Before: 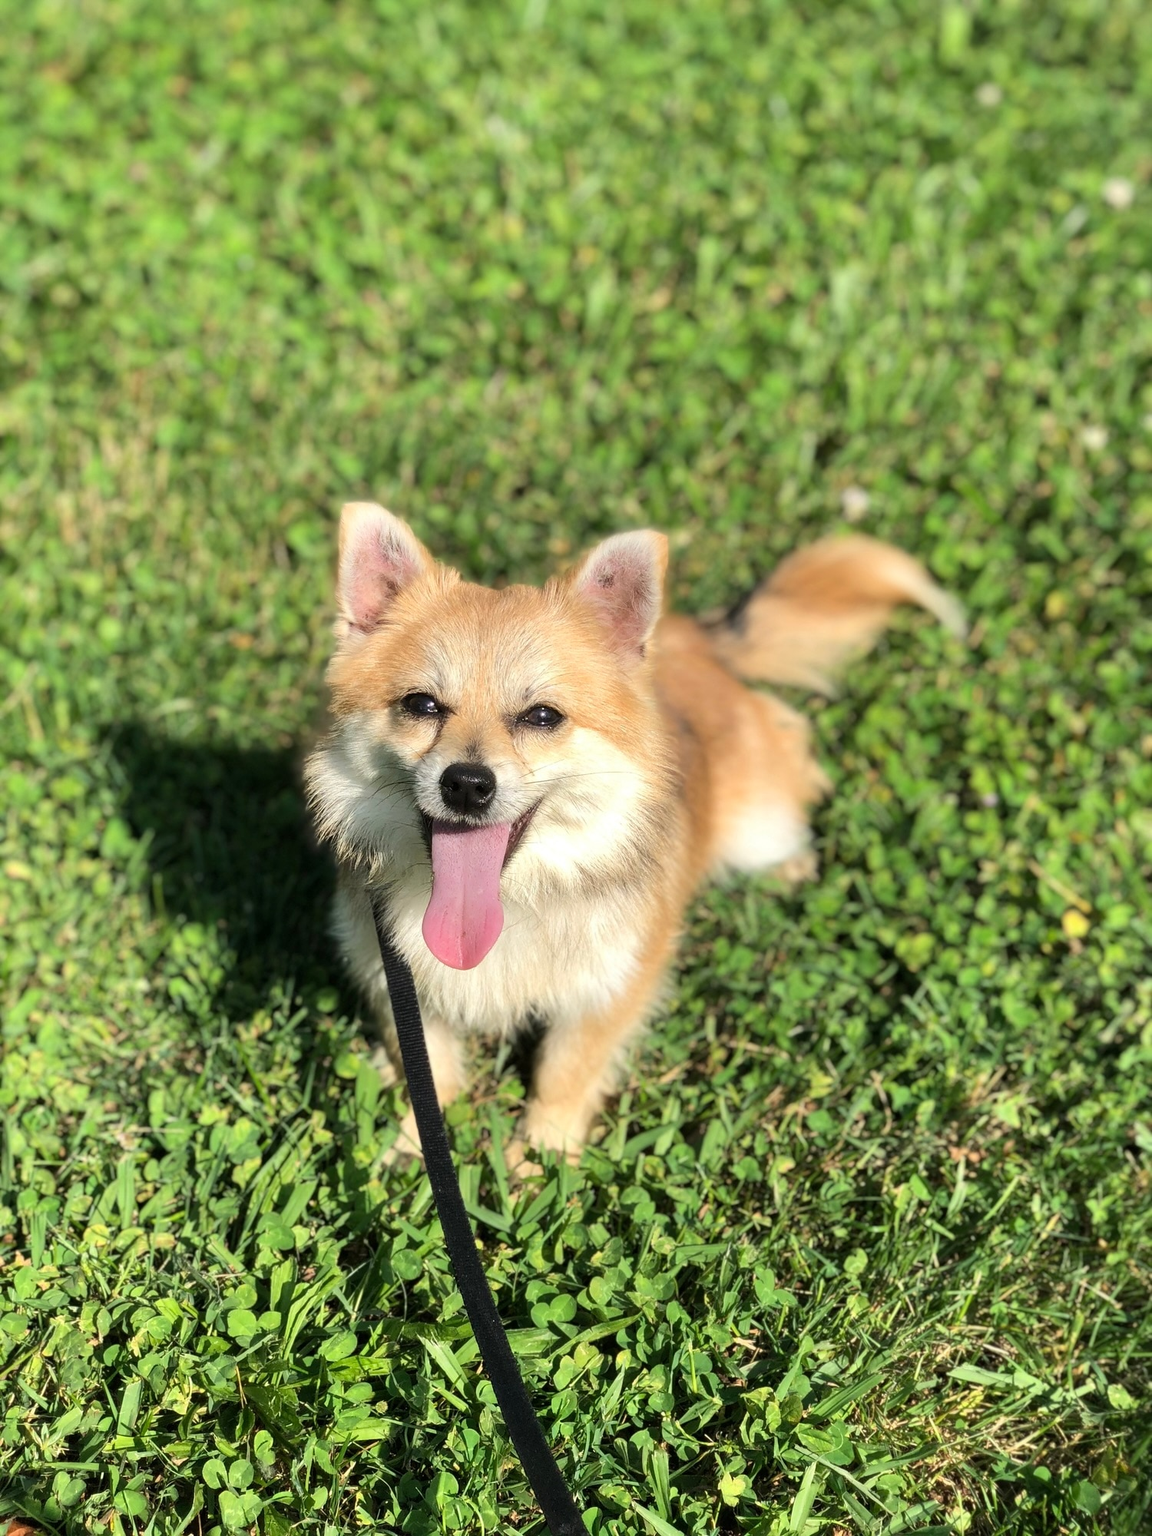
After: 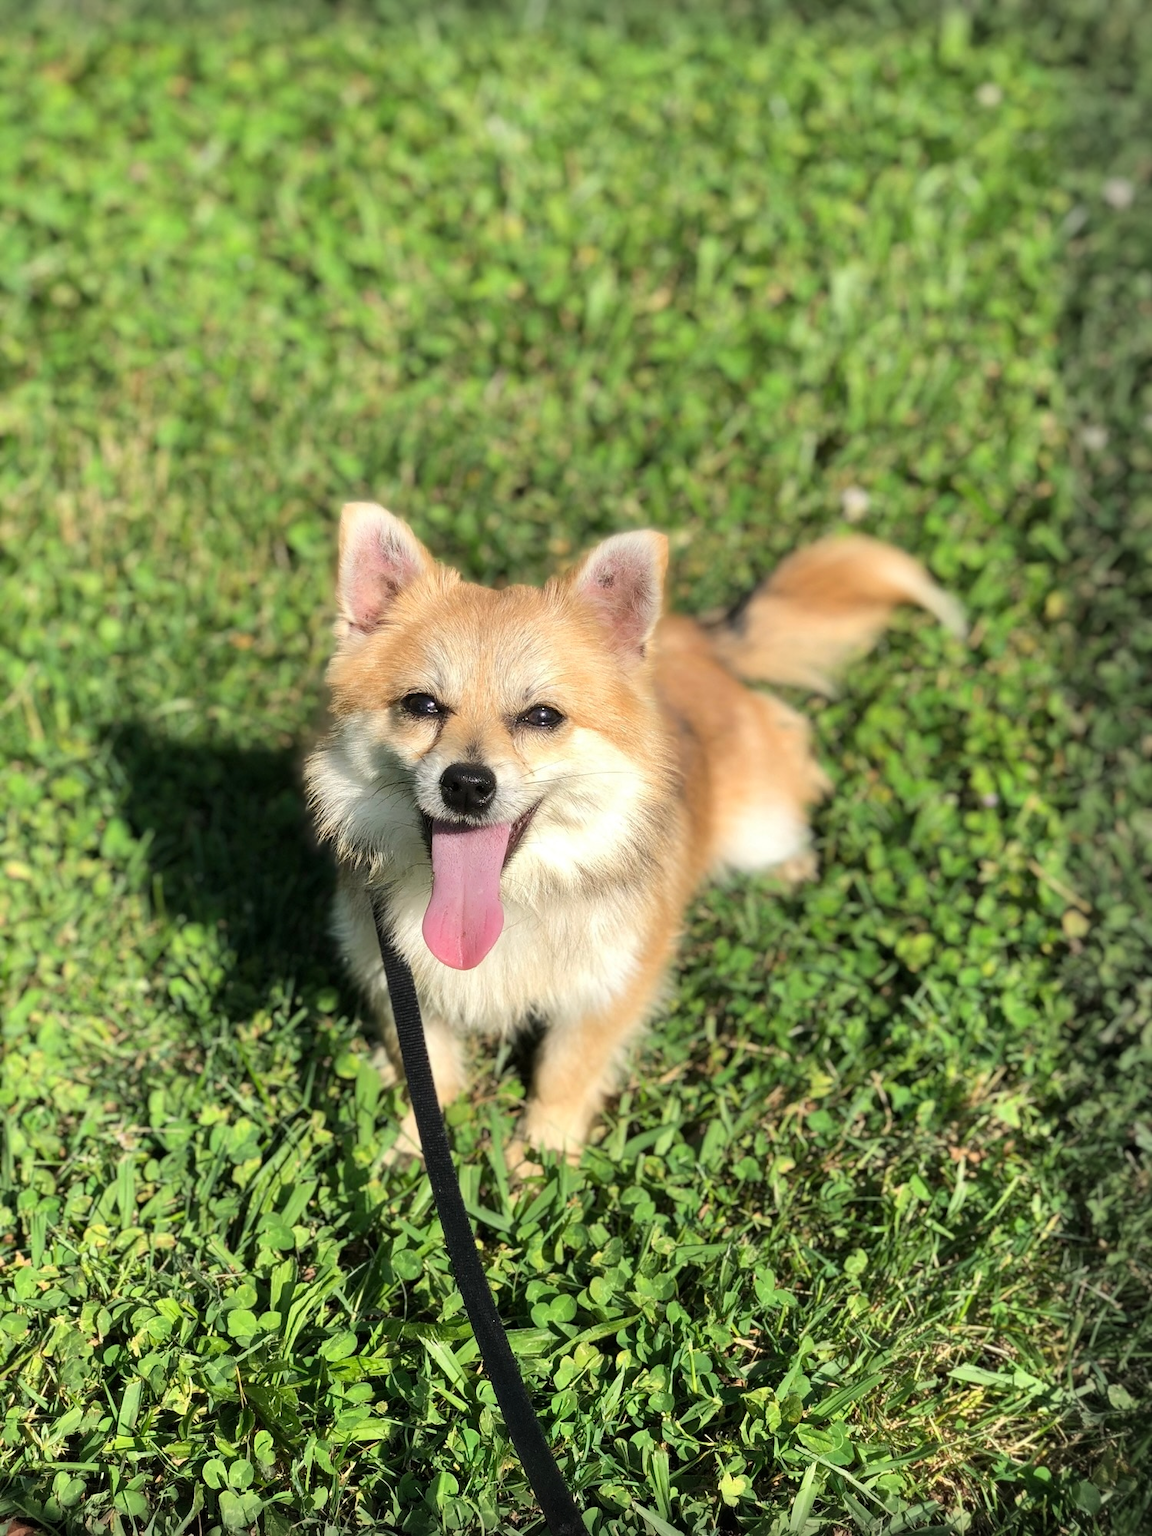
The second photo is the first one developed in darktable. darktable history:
vignetting: fall-off start 93.43%, fall-off radius 5.43%, brightness -0.405, saturation -0.291, center (-0.119, -0.002), automatic ratio true, width/height ratio 1.331, shape 0.044
